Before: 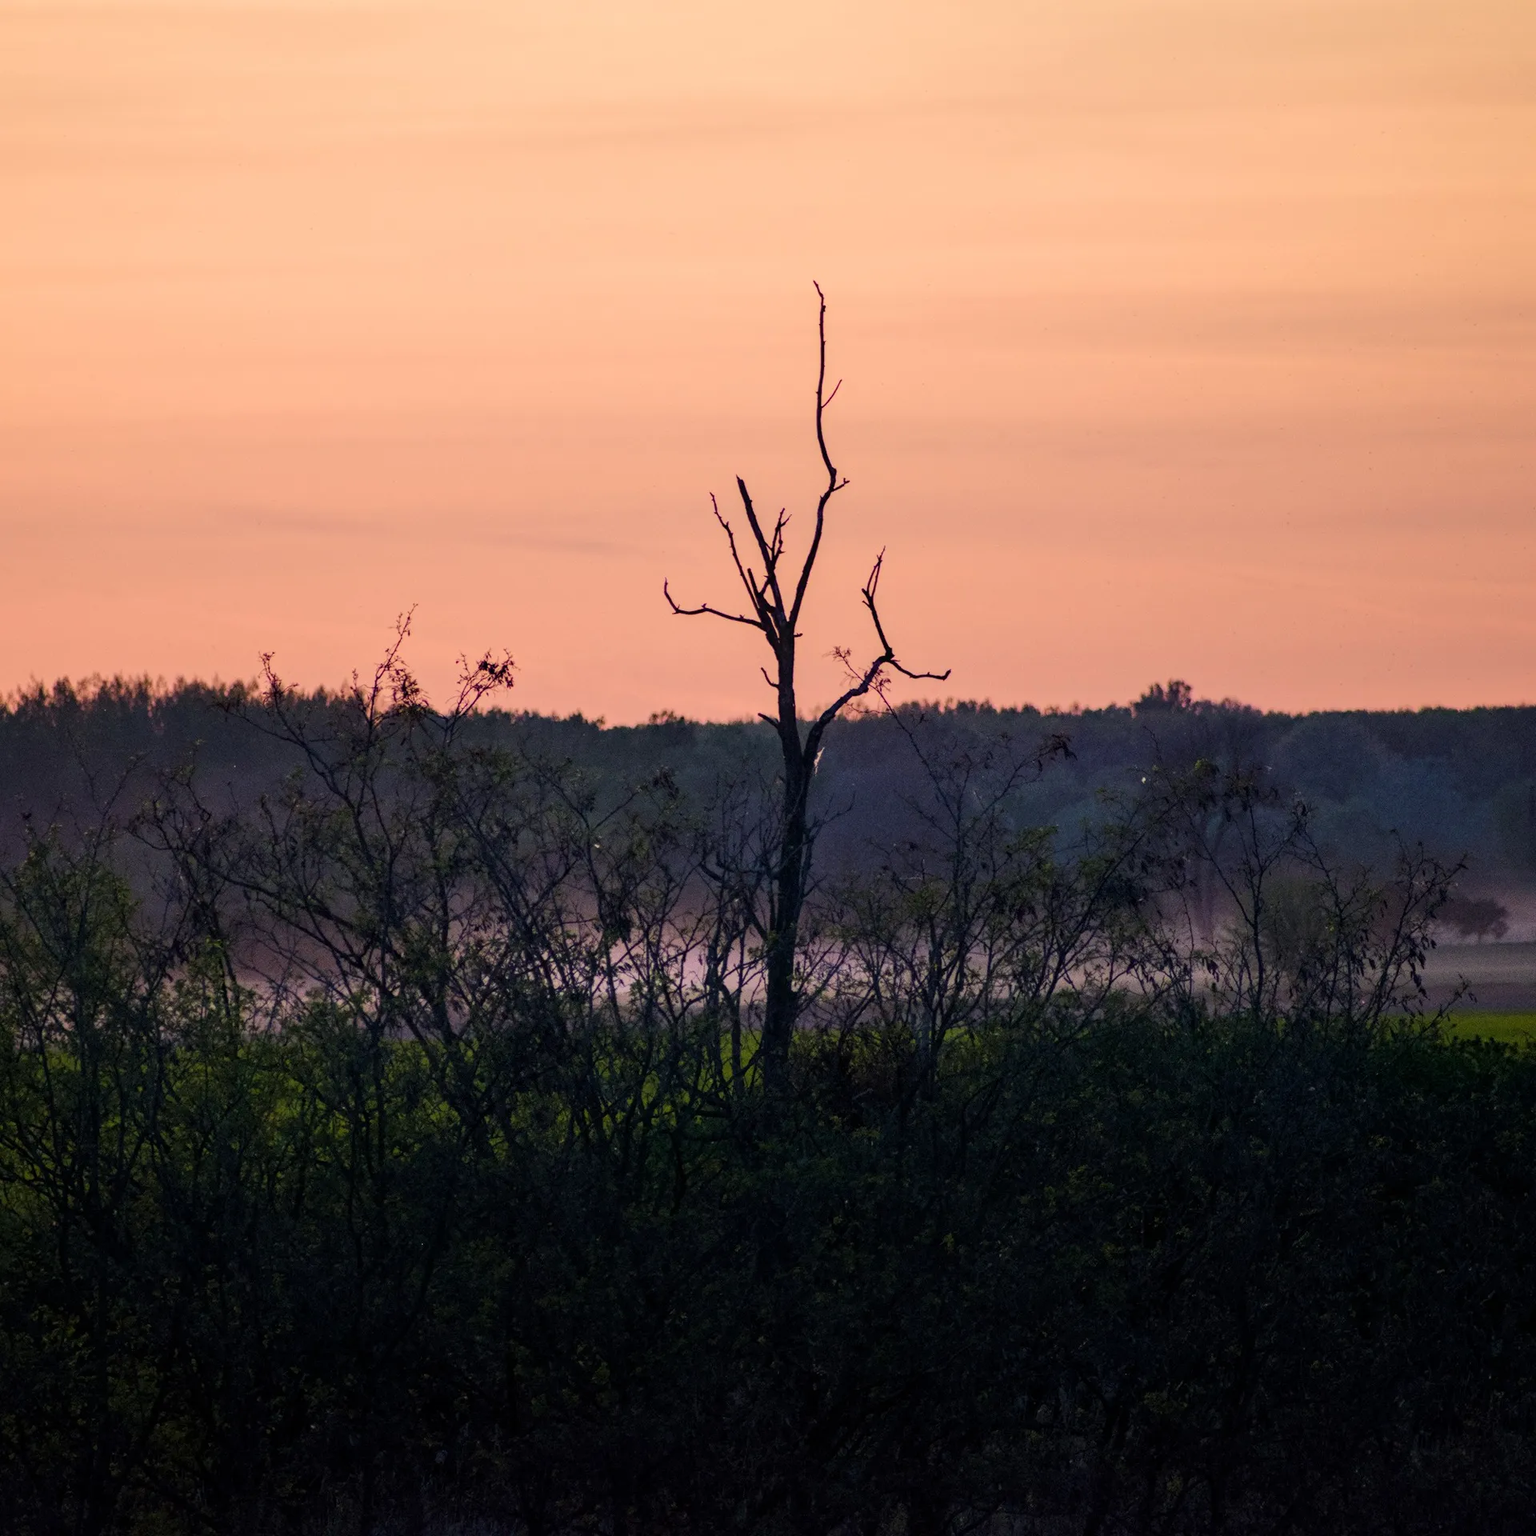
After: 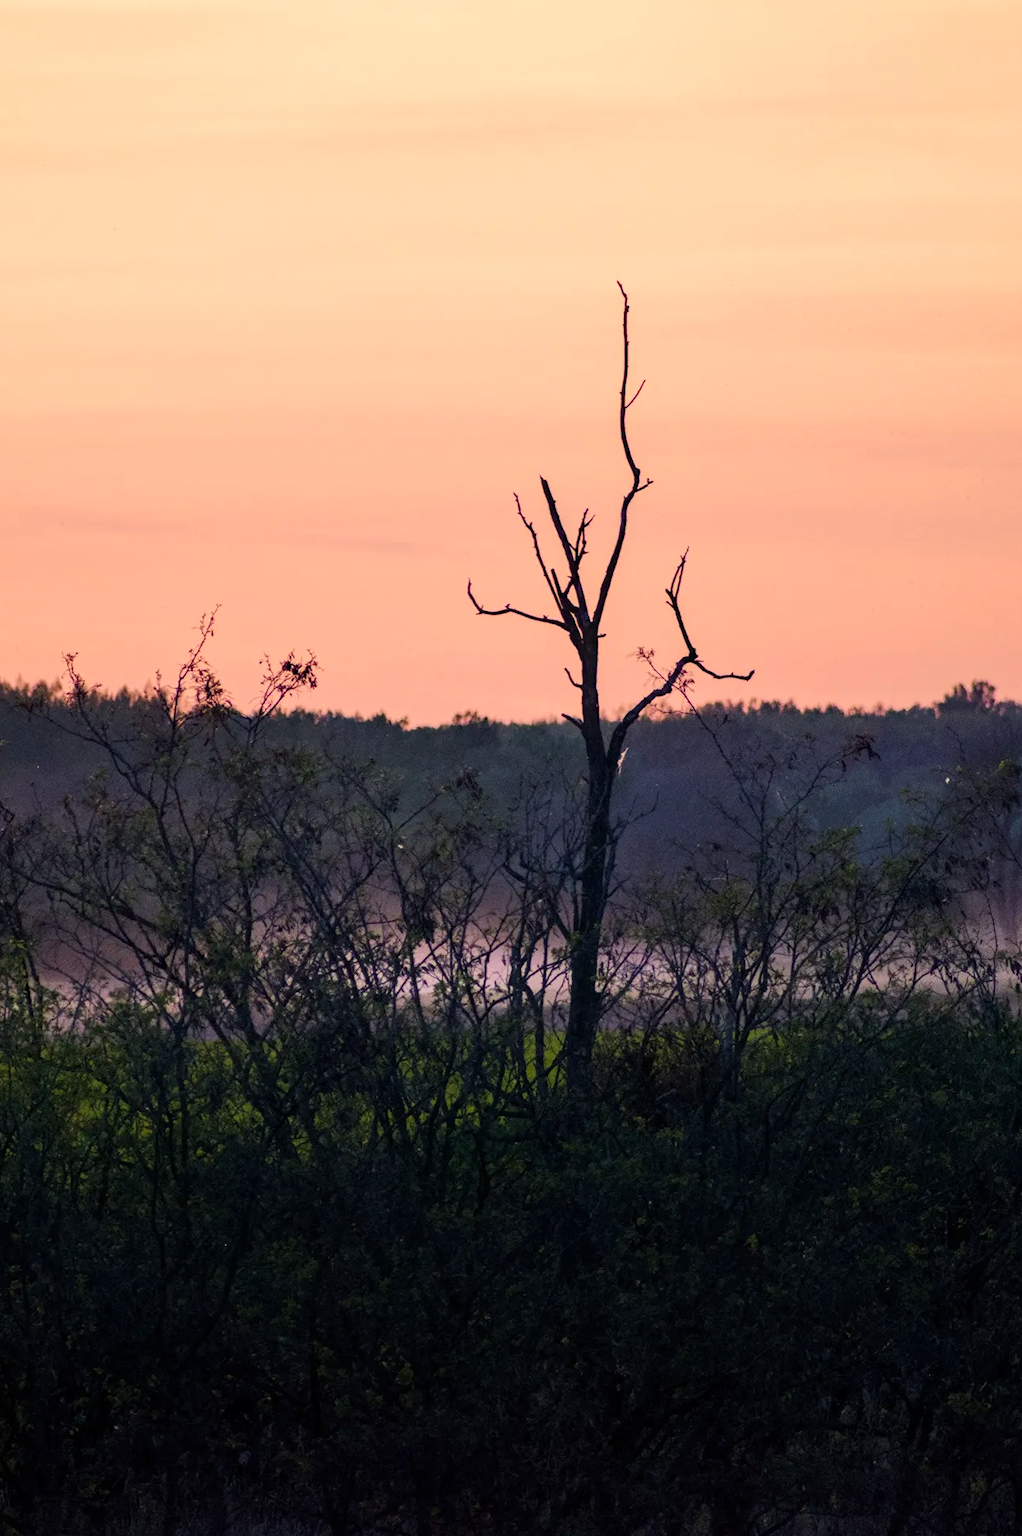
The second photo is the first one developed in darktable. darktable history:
exposure: exposure 0.297 EV, compensate highlight preservation false
crop and rotate: left 12.86%, right 20.595%
